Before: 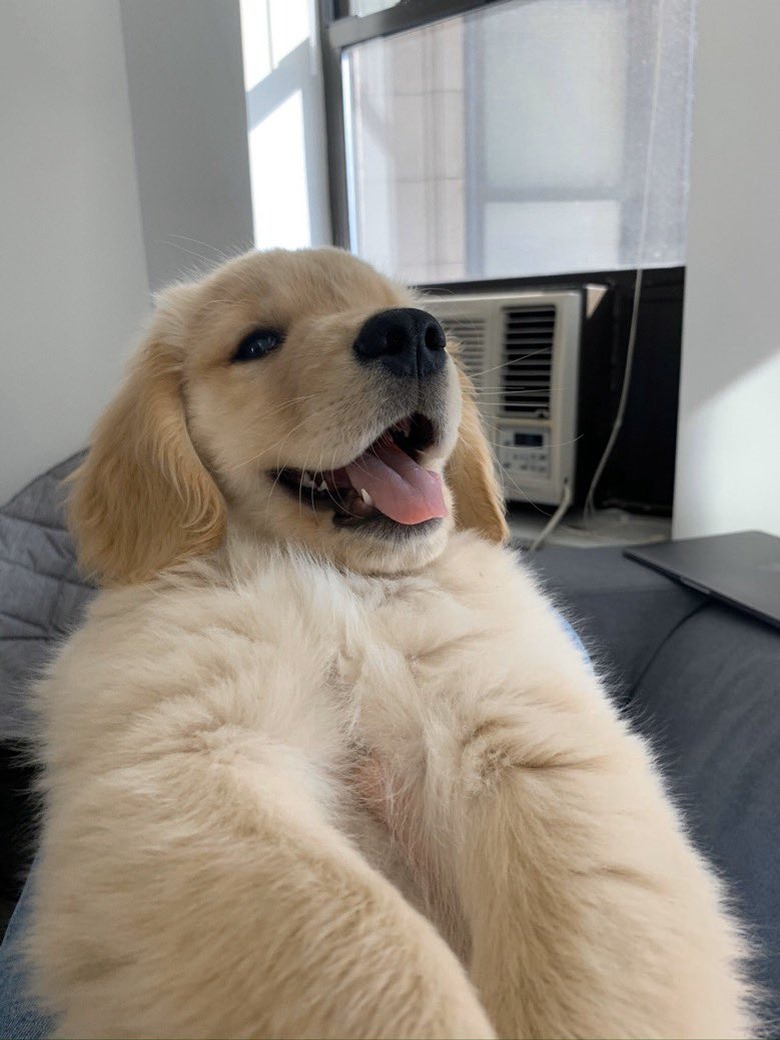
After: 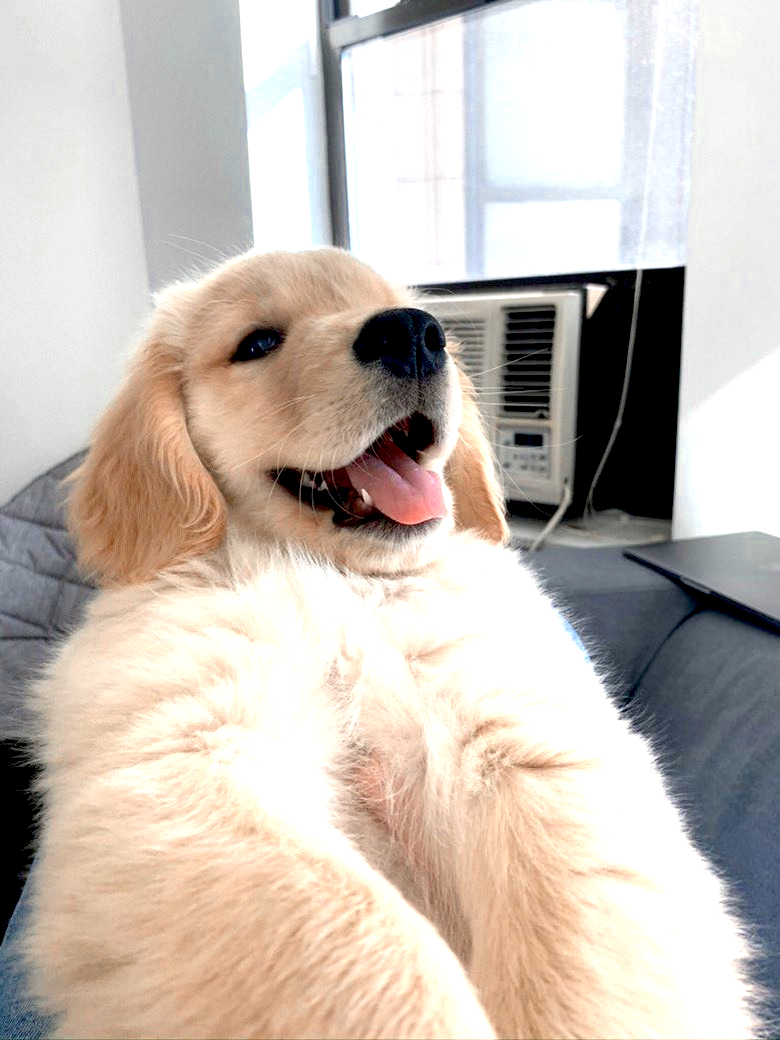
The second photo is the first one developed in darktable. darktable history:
exposure: black level correction 0.011, exposure 1.081 EV, compensate highlight preservation false
color zones: curves: ch0 [(0, 0.473) (0.001, 0.473) (0.226, 0.548) (0.4, 0.589) (0.525, 0.54) (0.728, 0.403) (0.999, 0.473) (1, 0.473)]; ch1 [(0, 0.619) (0.001, 0.619) (0.234, 0.388) (0.4, 0.372) (0.528, 0.422) (0.732, 0.53) (0.999, 0.619) (1, 0.619)]; ch2 [(0, 0.547) (0.001, 0.547) (0.226, 0.45) (0.4, 0.525) (0.525, 0.585) (0.8, 0.511) (0.999, 0.547) (1, 0.547)], mix 17.67%
